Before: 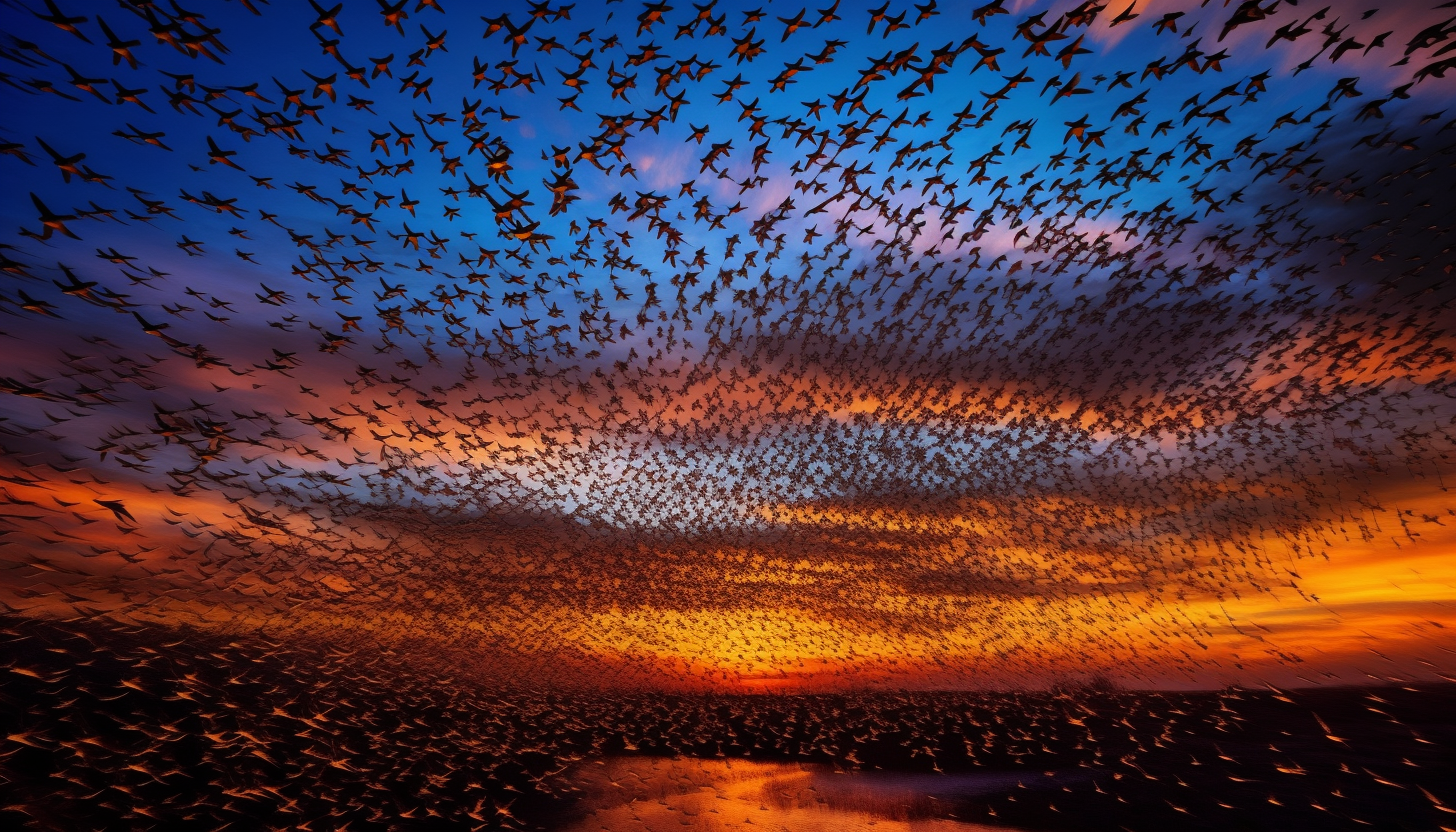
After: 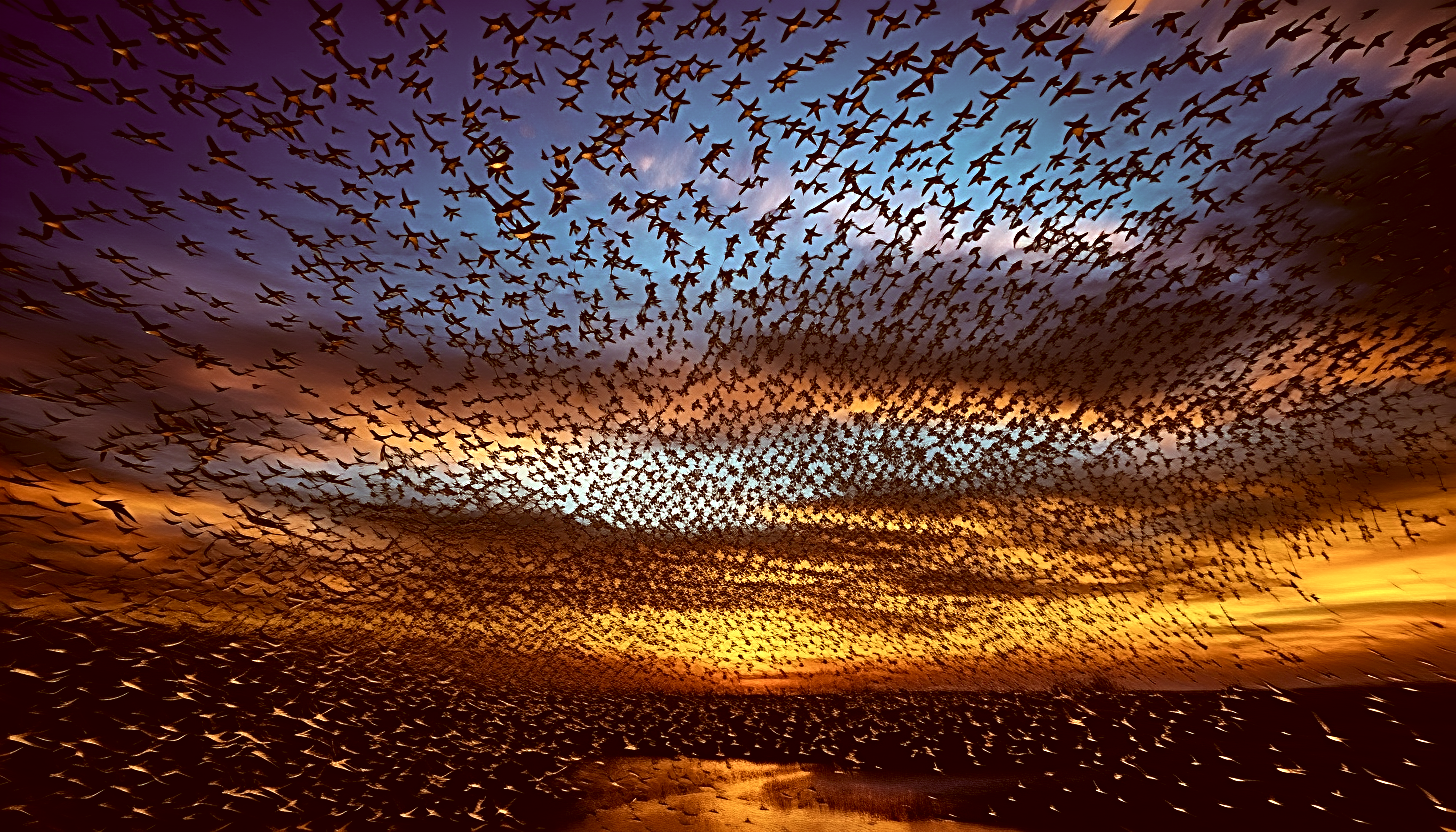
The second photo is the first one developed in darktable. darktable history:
color correction: highlights a* -6.18, highlights b* 9.5, shadows a* 10, shadows b* 23.22
color balance rgb: power › chroma 1.005%, power › hue 255.76°, highlights gain › luminance 19.926%, highlights gain › chroma 2.67%, highlights gain › hue 177.17°, perceptual saturation grading › global saturation 19.318%, perceptual brilliance grading › highlights 11.508%
exposure: compensate exposure bias true, compensate highlight preservation false
sharpen: radius 3.686, amount 0.931
contrast brightness saturation: contrast 0.097, saturation -0.351
